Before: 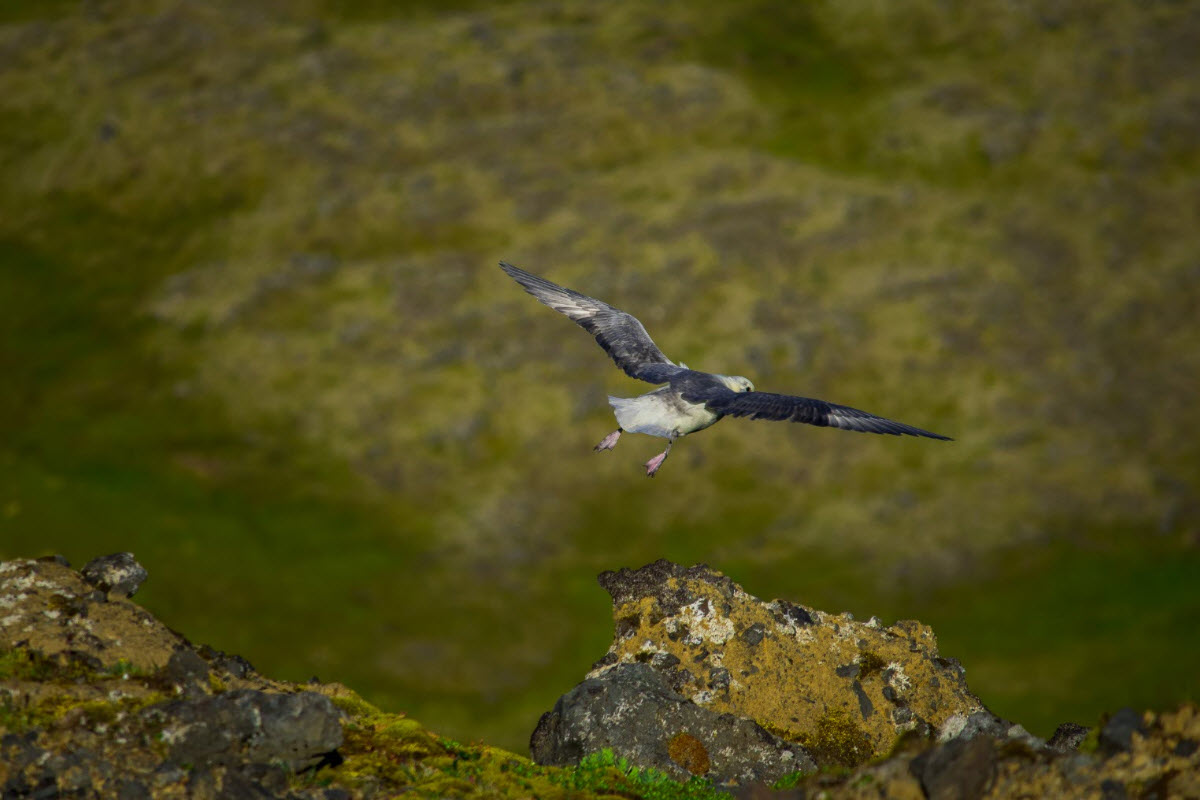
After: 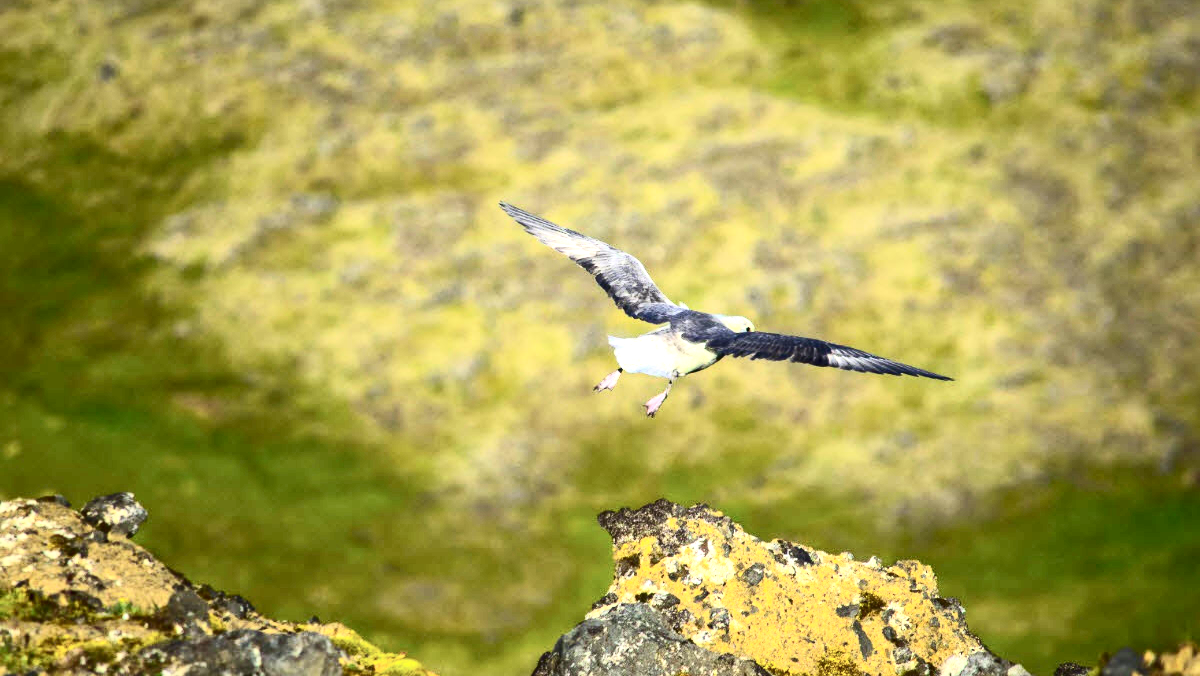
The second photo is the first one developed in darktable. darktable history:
contrast brightness saturation: contrast 0.391, brightness 0.11
crop: top 7.577%, bottom 7.835%
exposure: black level correction 0, exposure 1.751 EV, compensate exposure bias true, compensate highlight preservation false
color correction: highlights b* -0.001
